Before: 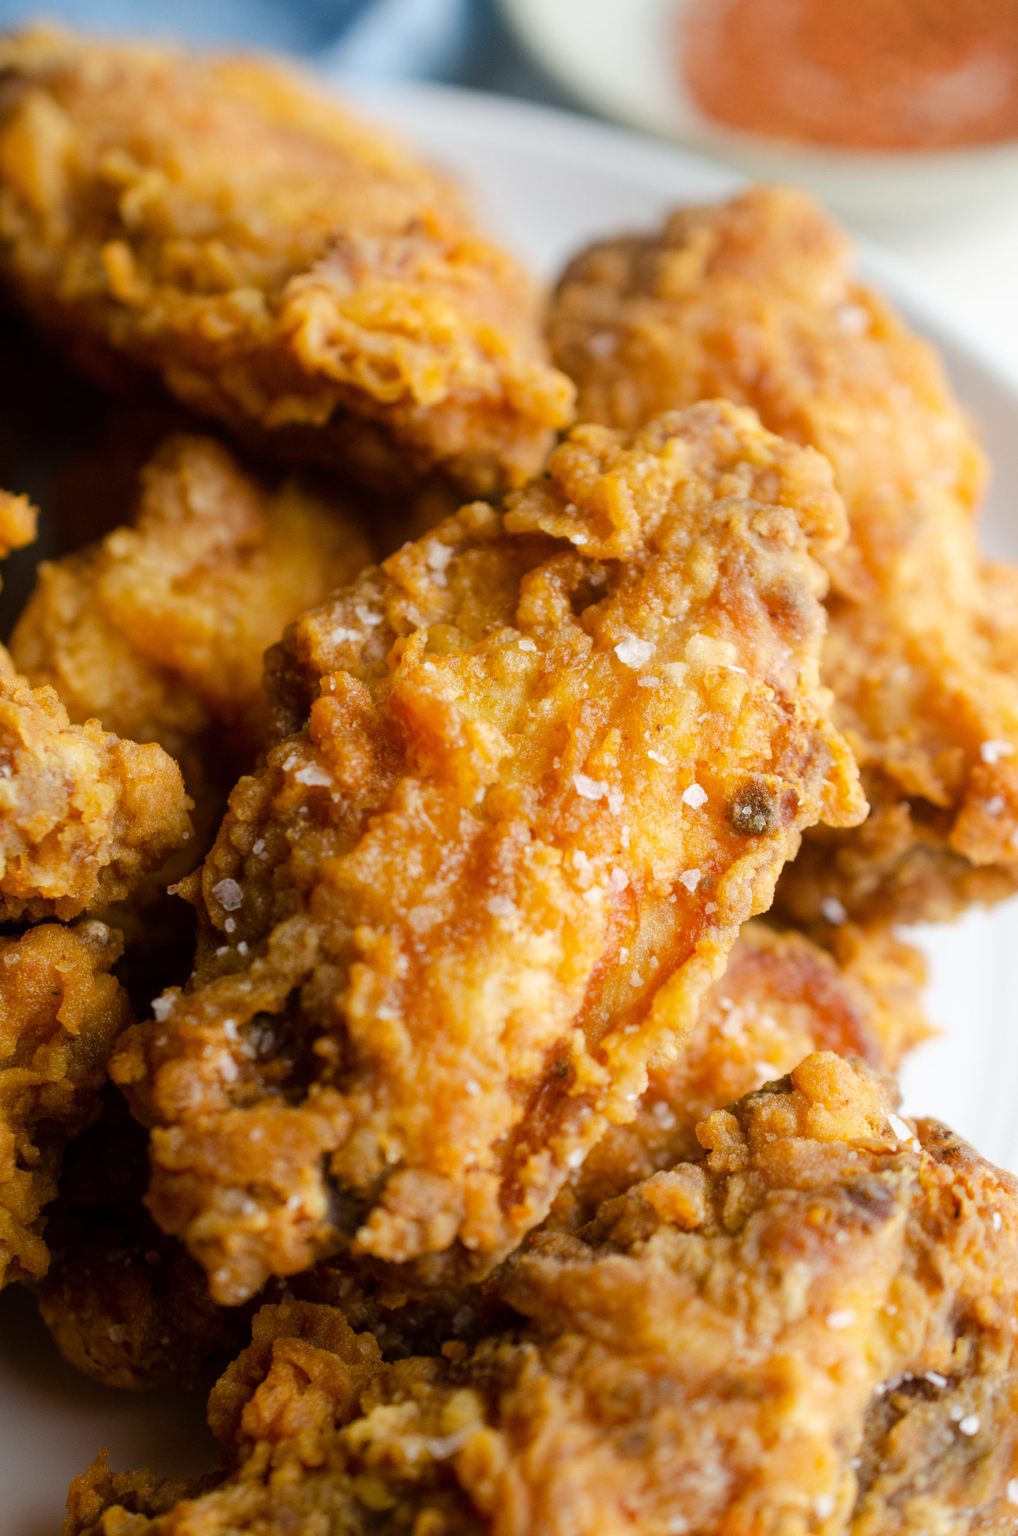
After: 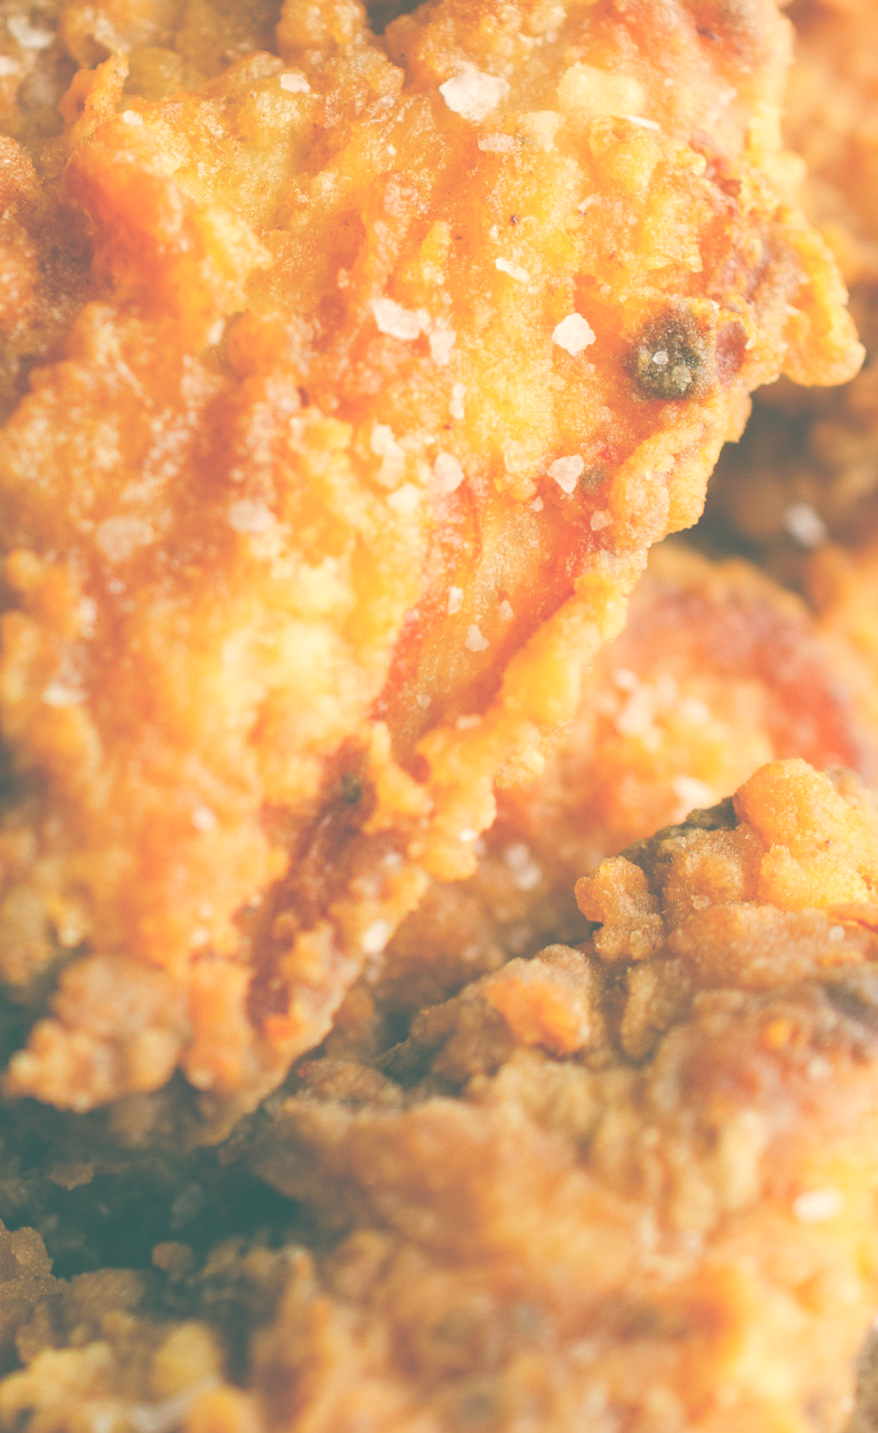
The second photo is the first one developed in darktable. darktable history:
crop: left 34.479%, top 38.822%, right 13.718%, bottom 5.172%
color balance: lift [1.005, 0.99, 1.007, 1.01], gamma [1, 0.979, 1.011, 1.021], gain [0.923, 1.098, 1.025, 0.902], input saturation 90.45%, contrast 7.73%, output saturation 105.91%
rgb levels: levels [[0.027, 0.429, 0.996], [0, 0.5, 1], [0, 0.5, 1]]
exposure: black level correction -0.062, exposure -0.05 EV, compensate highlight preservation false
